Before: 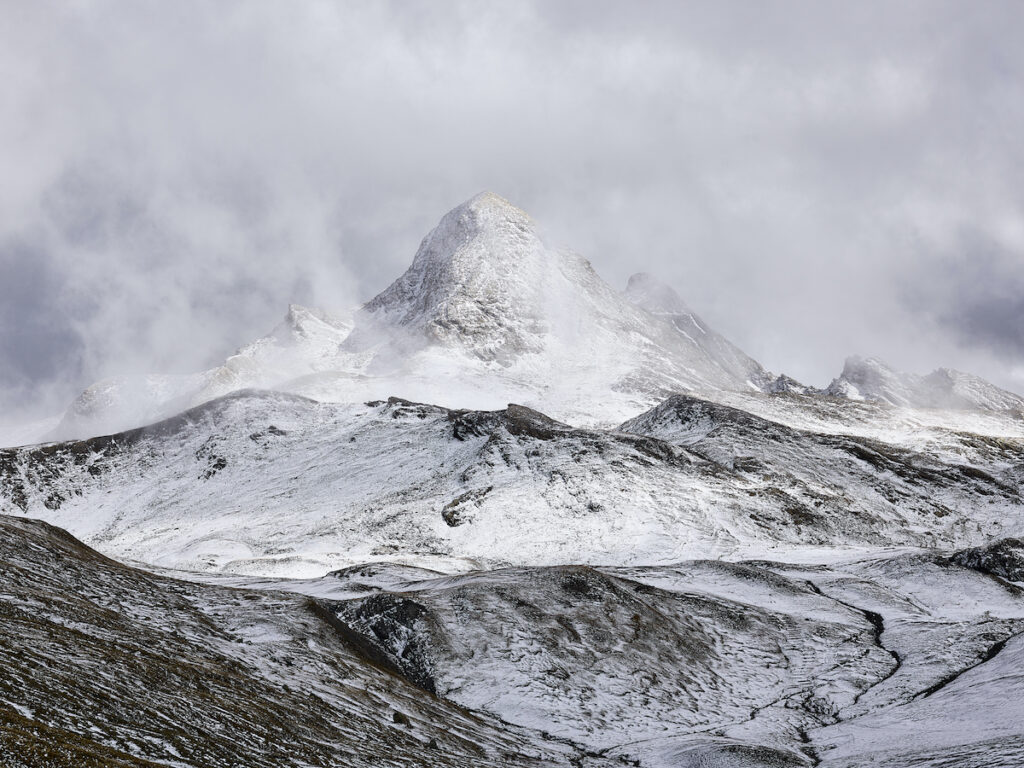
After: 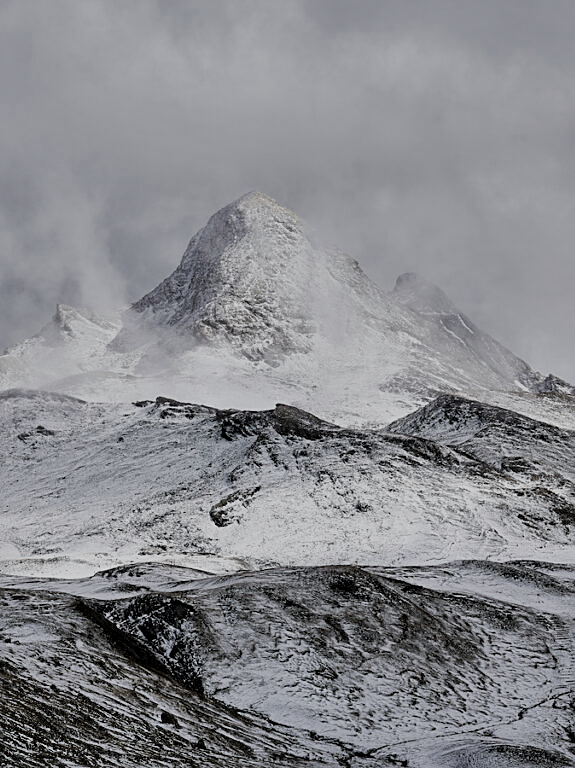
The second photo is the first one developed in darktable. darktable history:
local contrast: mode bilateral grid, contrast 21, coarseness 50, detail 120%, midtone range 0.2
color correction: highlights b* 0.035, saturation 0.976
filmic rgb: black relative exposure -8.02 EV, white relative exposure 4.01 EV, hardness 4.19, contrast 0.926, add noise in highlights 0.001, preserve chrominance max RGB, color science v3 (2019), use custom middle-gray values true, contrast in highlights soft
levels: levels [0.029, 0.545, 0.971]
sharpen: on, module defaults
crop and rotate: left 22.692%, right 21.145%
shadows and highlights: shadows 76.11, highlights -60.89, soften with gaussian
